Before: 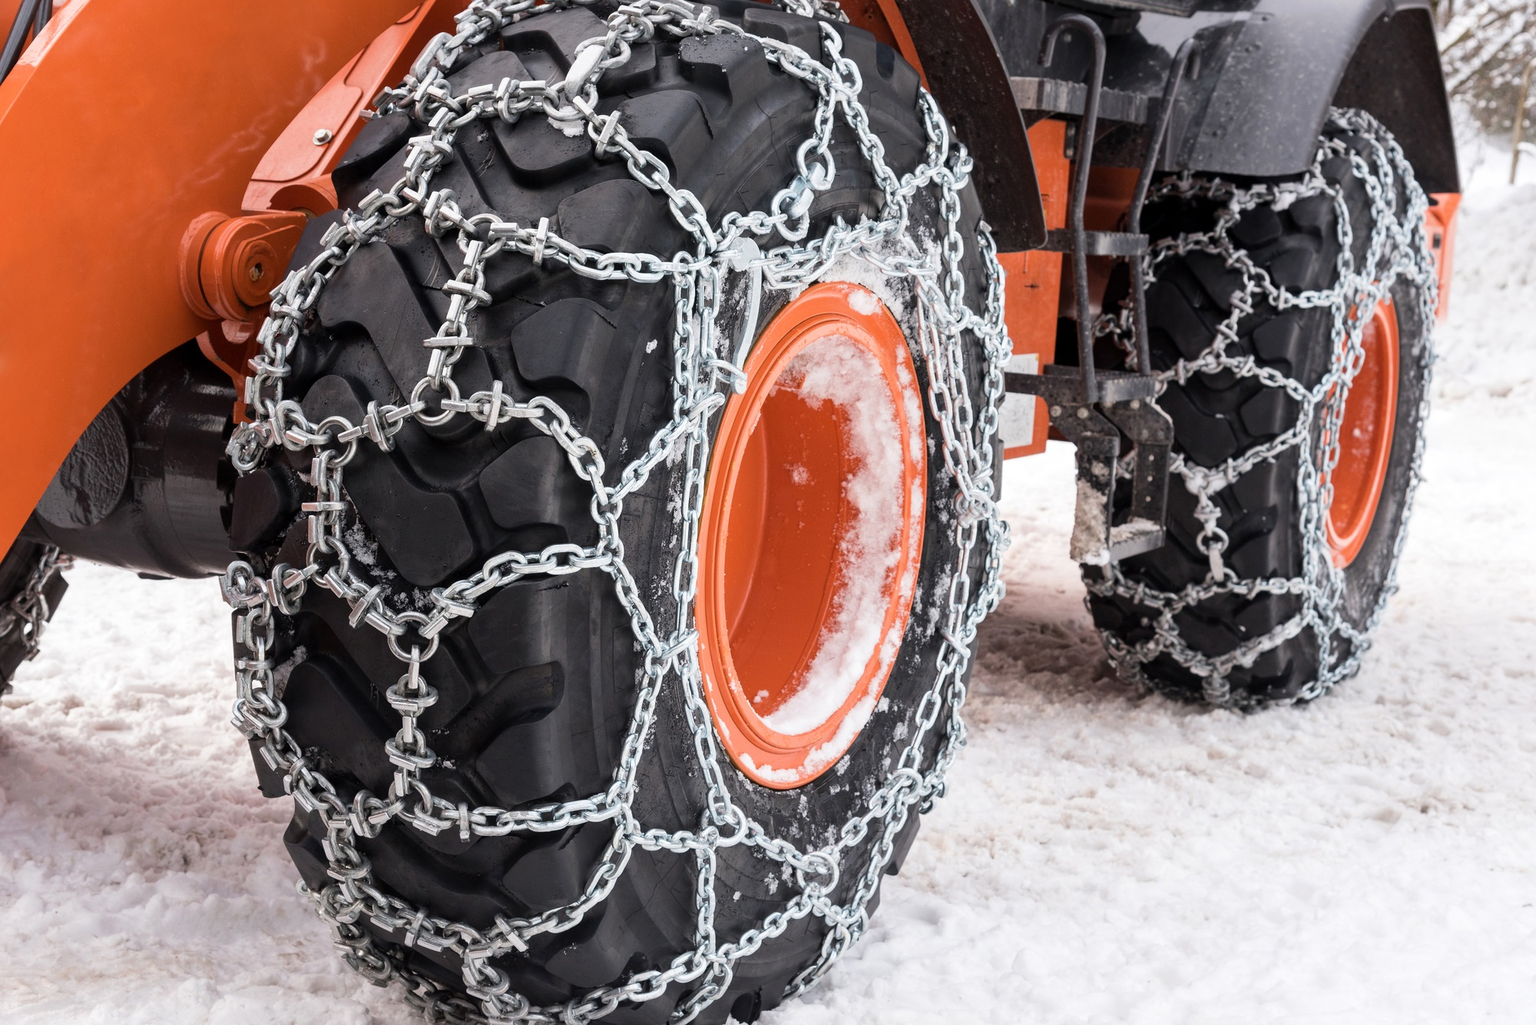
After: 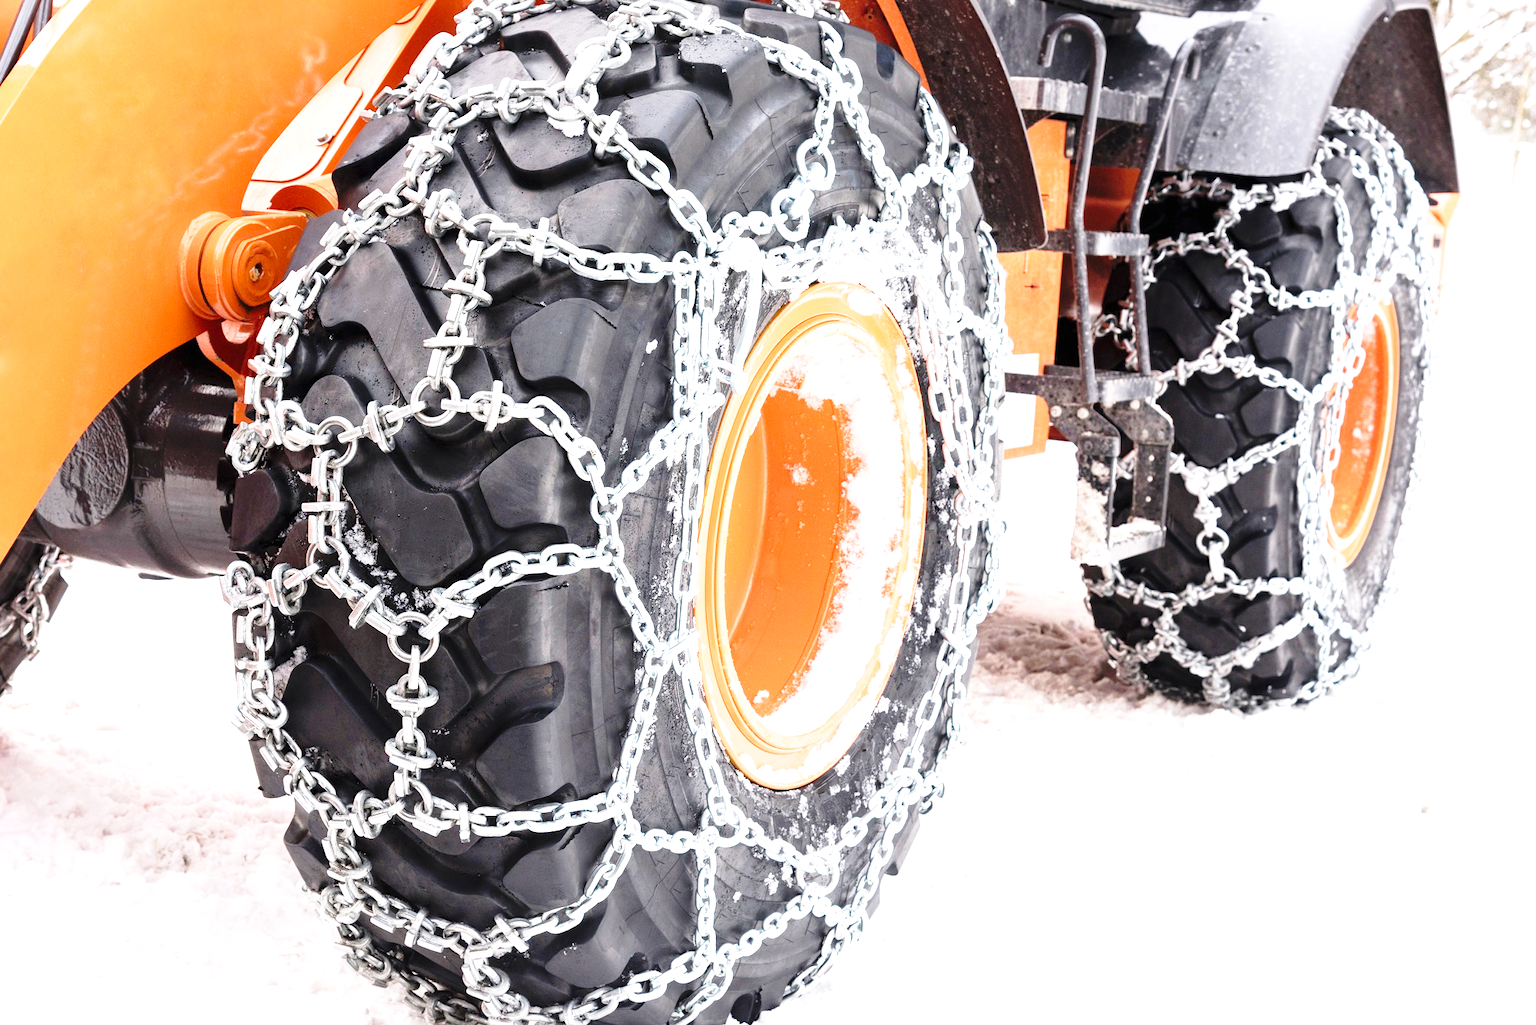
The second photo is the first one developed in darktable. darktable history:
exposure: black level correction 0, exposure 1.2 EV, compensate exposure bias true, compensate highlight preservation false
base curve: curves: ch0 [(0, 0) (0.028, 0.03) (0.121, 0.232) (0.46, 0.748) (0.859, 0.968) (1, 1)], preserve colors none
